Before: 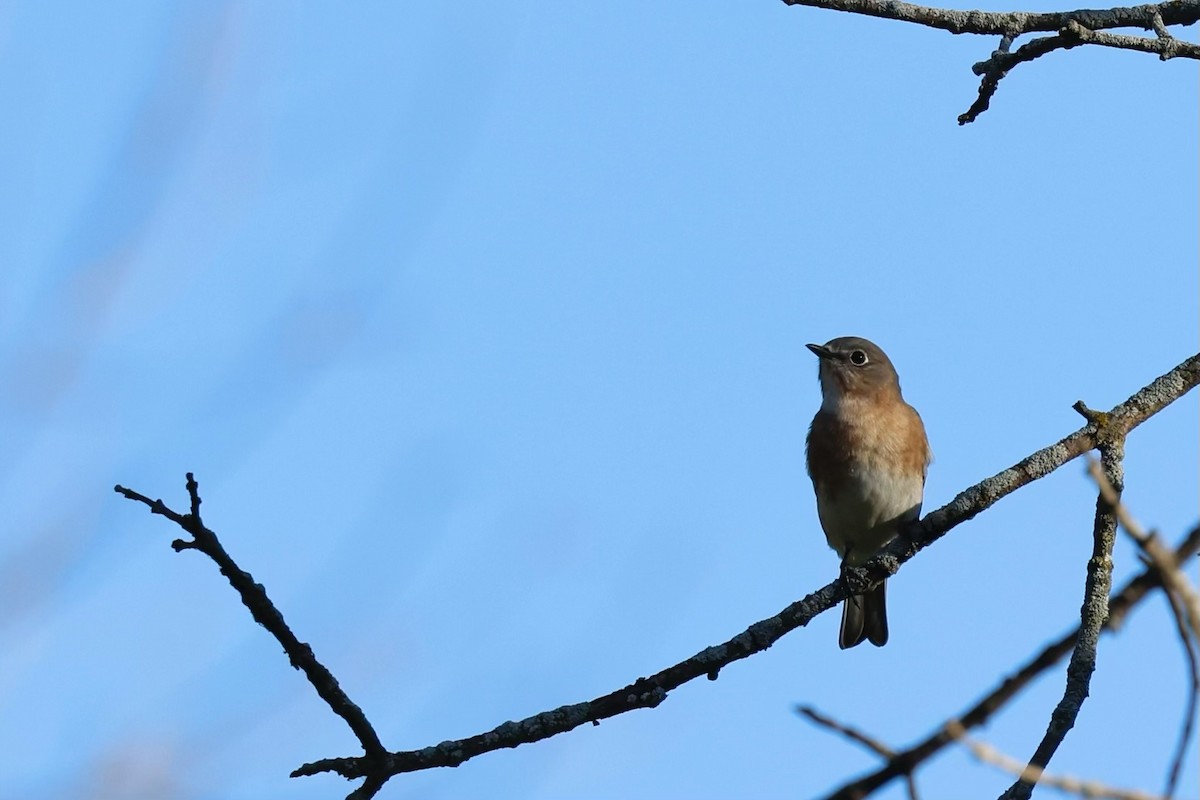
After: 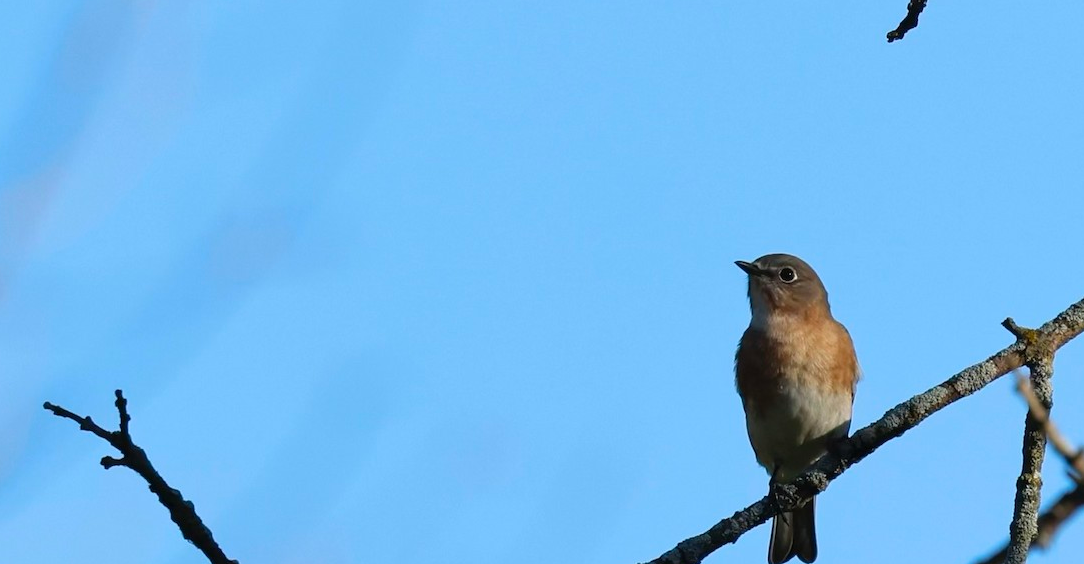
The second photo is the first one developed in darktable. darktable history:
crop: left 5.965%, top 10.46%, right 3.667%, bottom 18.923%
